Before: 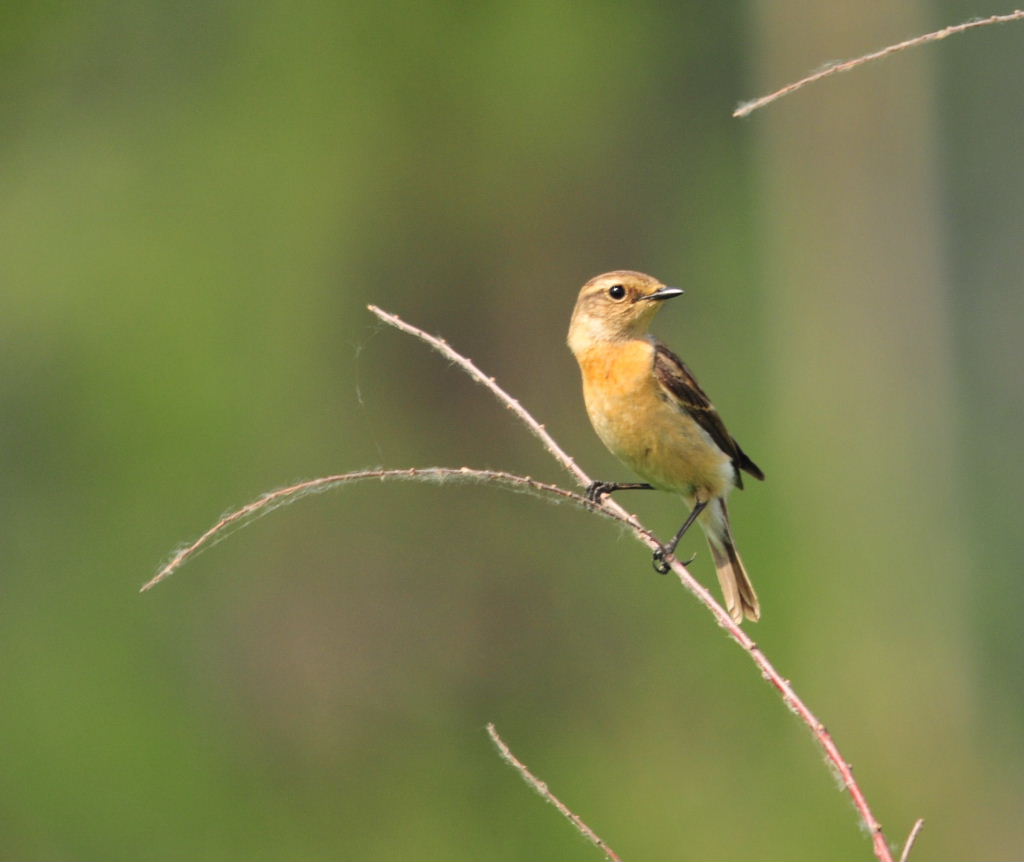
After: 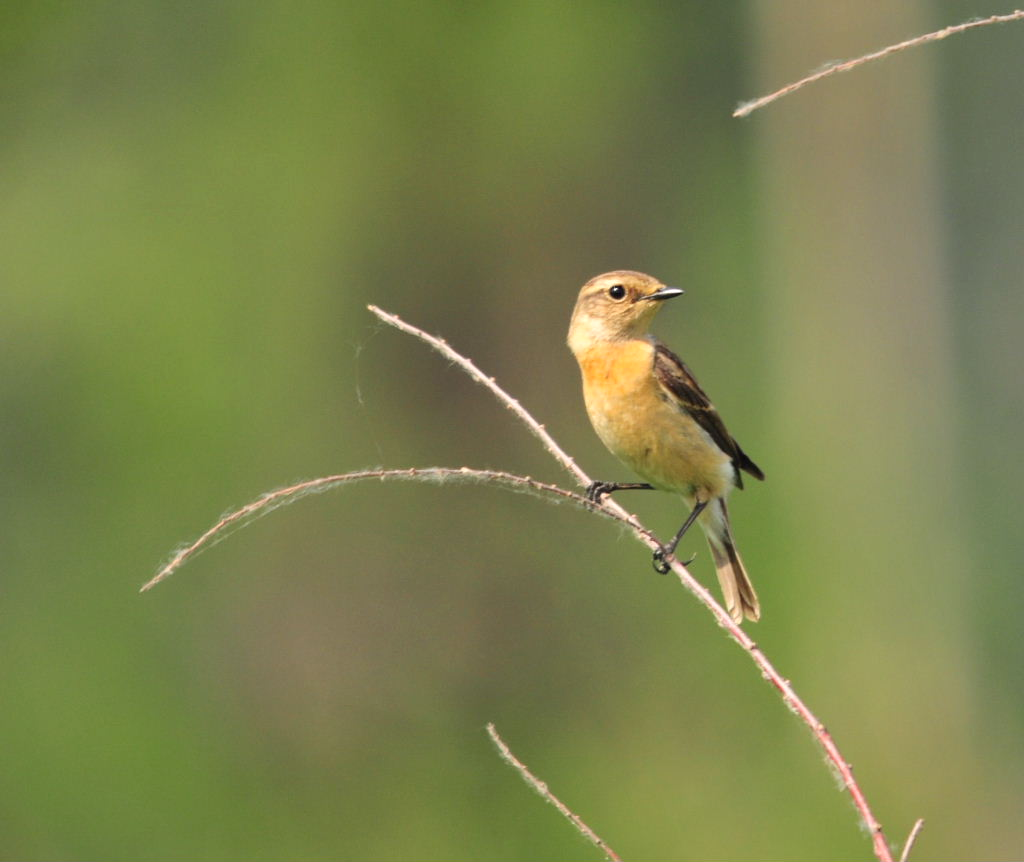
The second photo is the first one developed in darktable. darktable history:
exposure: exposure 0.124 EV, compensate highlight preservation false
